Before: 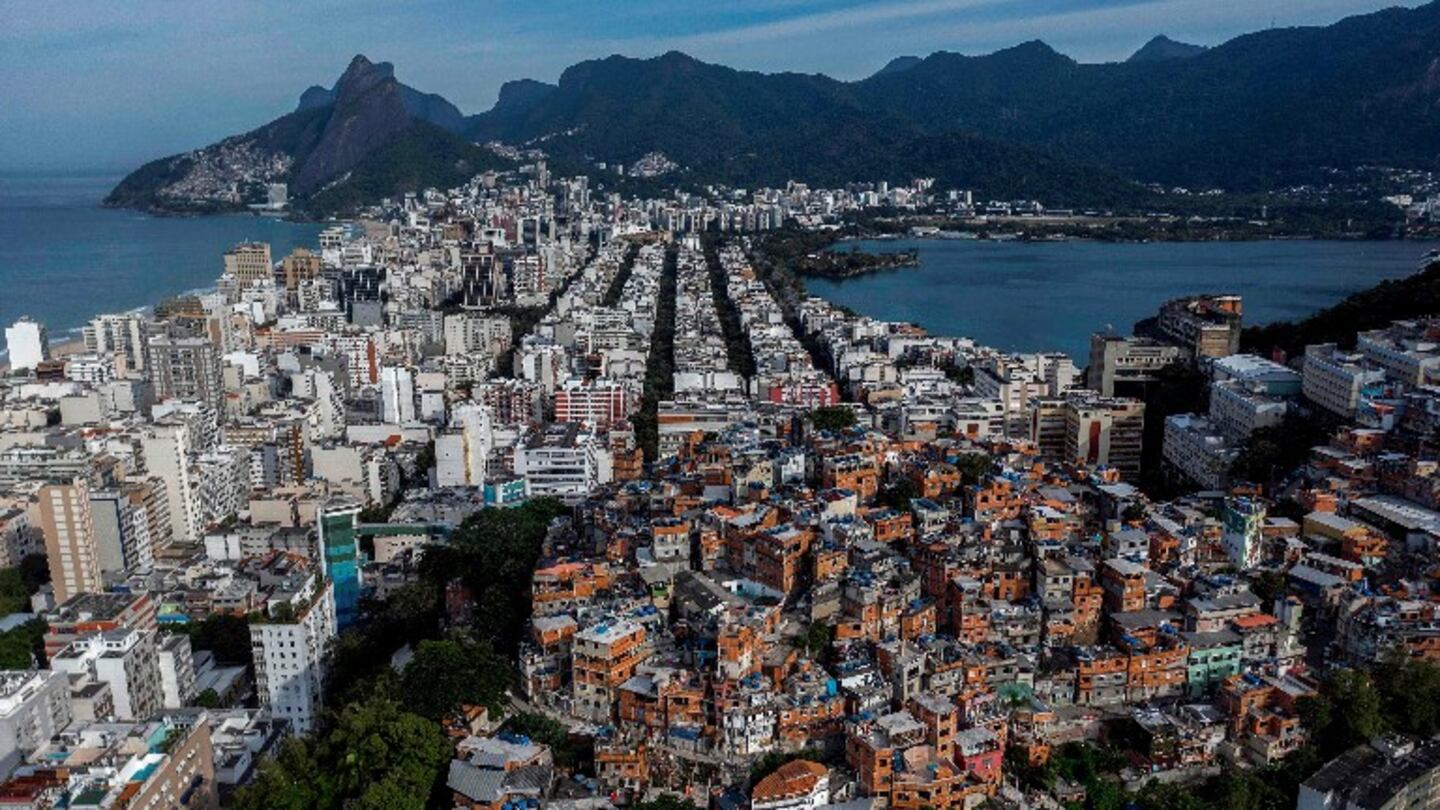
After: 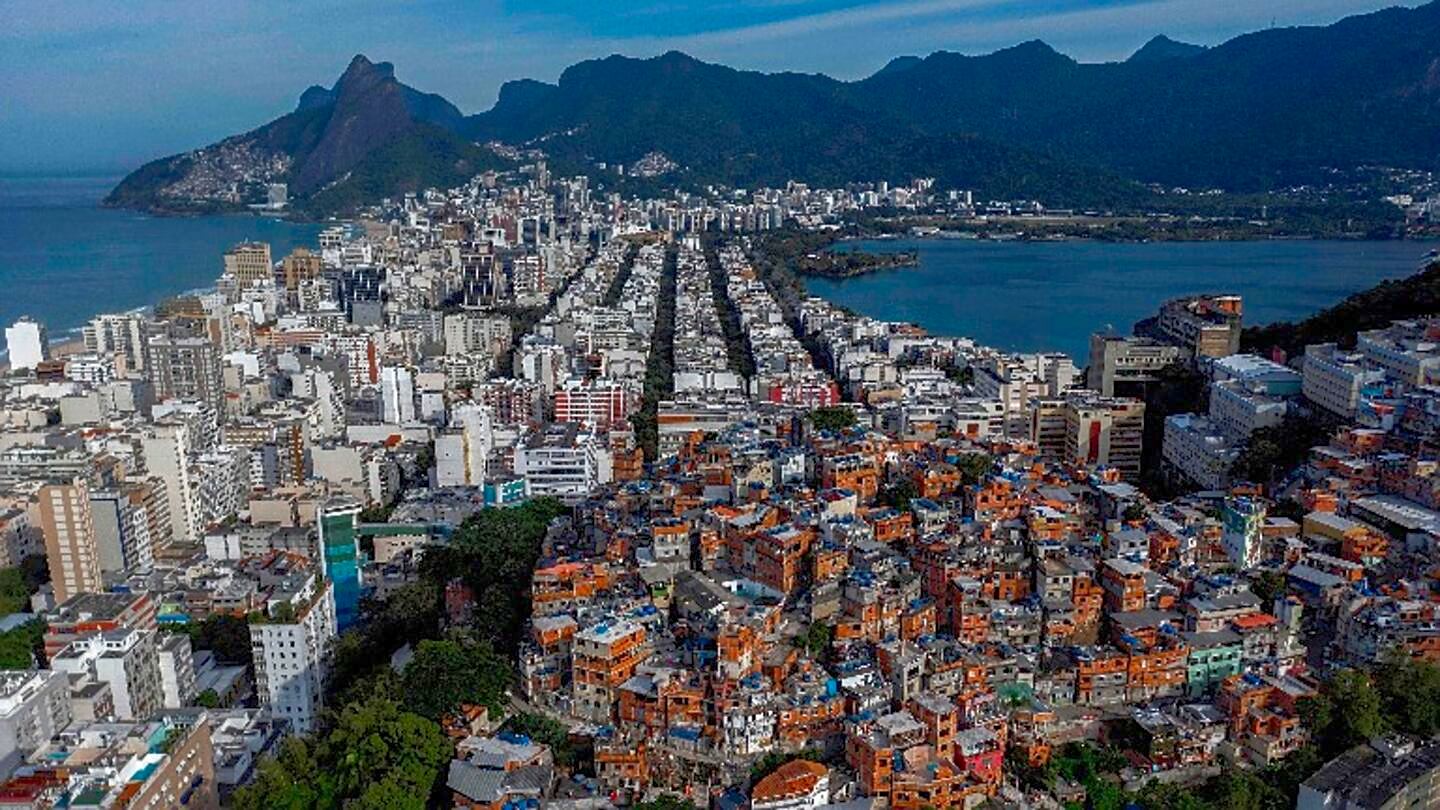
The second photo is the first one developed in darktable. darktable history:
vibrance: vibrance 75%
rgb curve: curves: ch0 [(0, 0) (0.072, 0.166) (0.217, 0.293) (0.414, 0.42) (1, 1)], compensate middle gray true, preserve colors basic power
contrast brightness saturation: saturation 0.18
sharpen: on, module defaults
